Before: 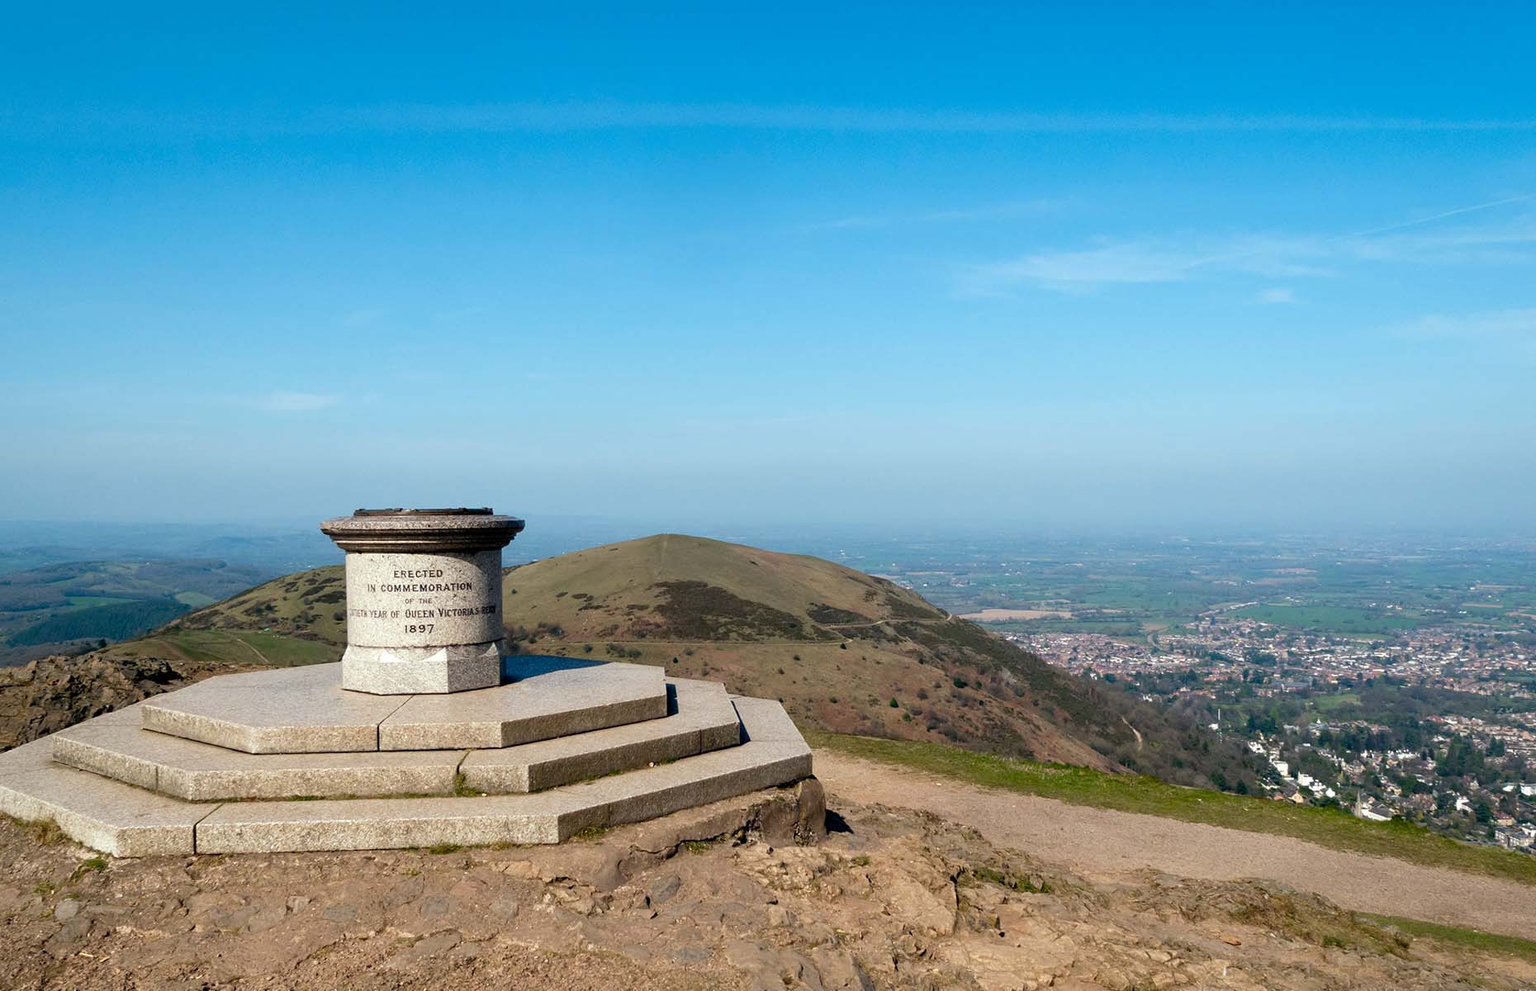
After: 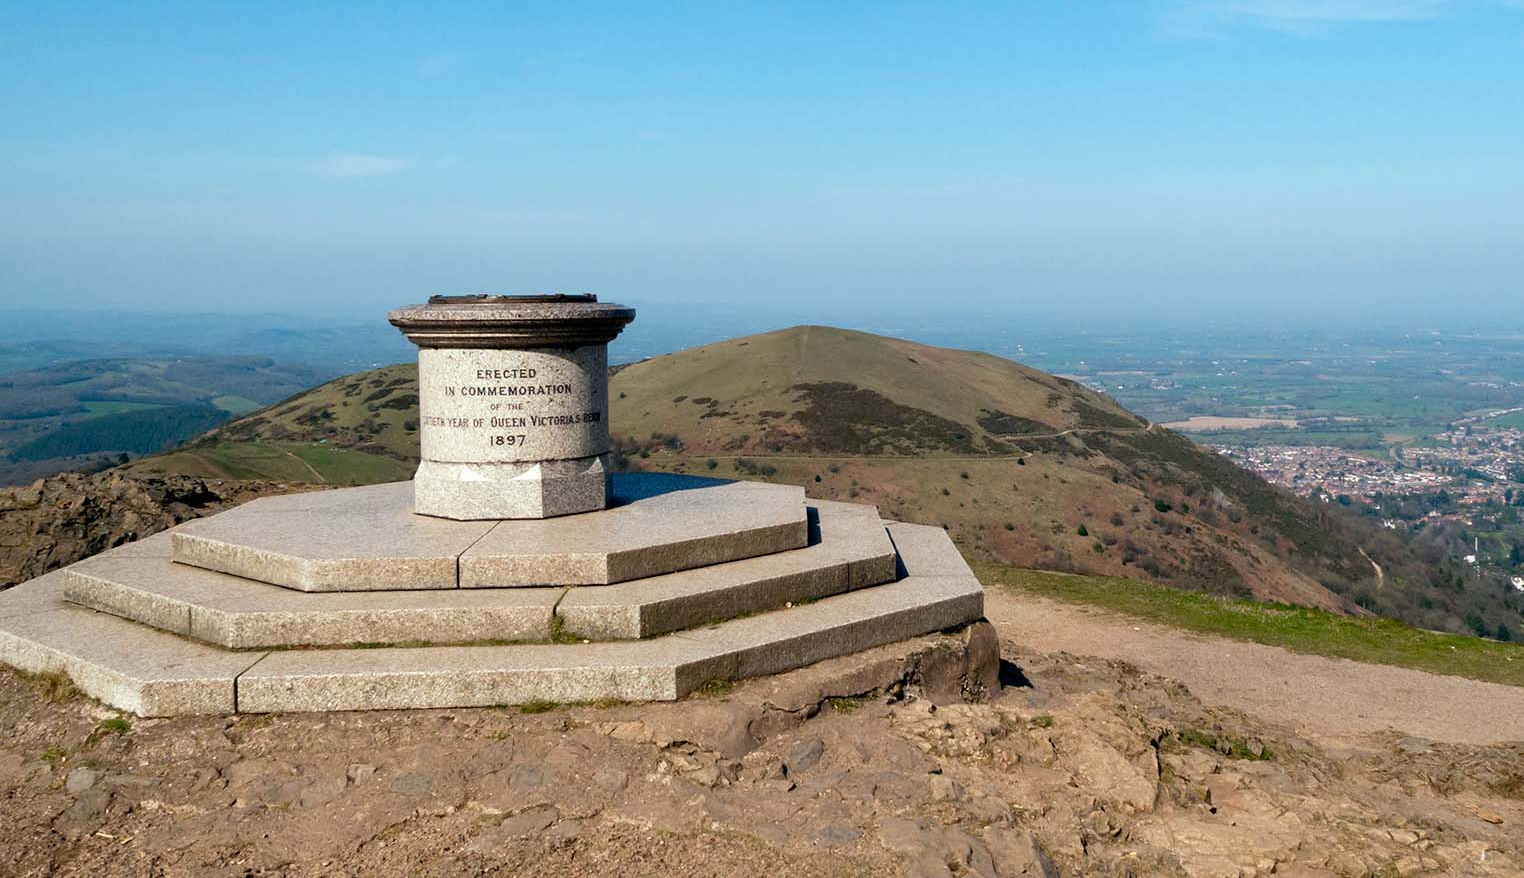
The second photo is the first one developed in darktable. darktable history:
crop: top 26.819%, right 18.056%
